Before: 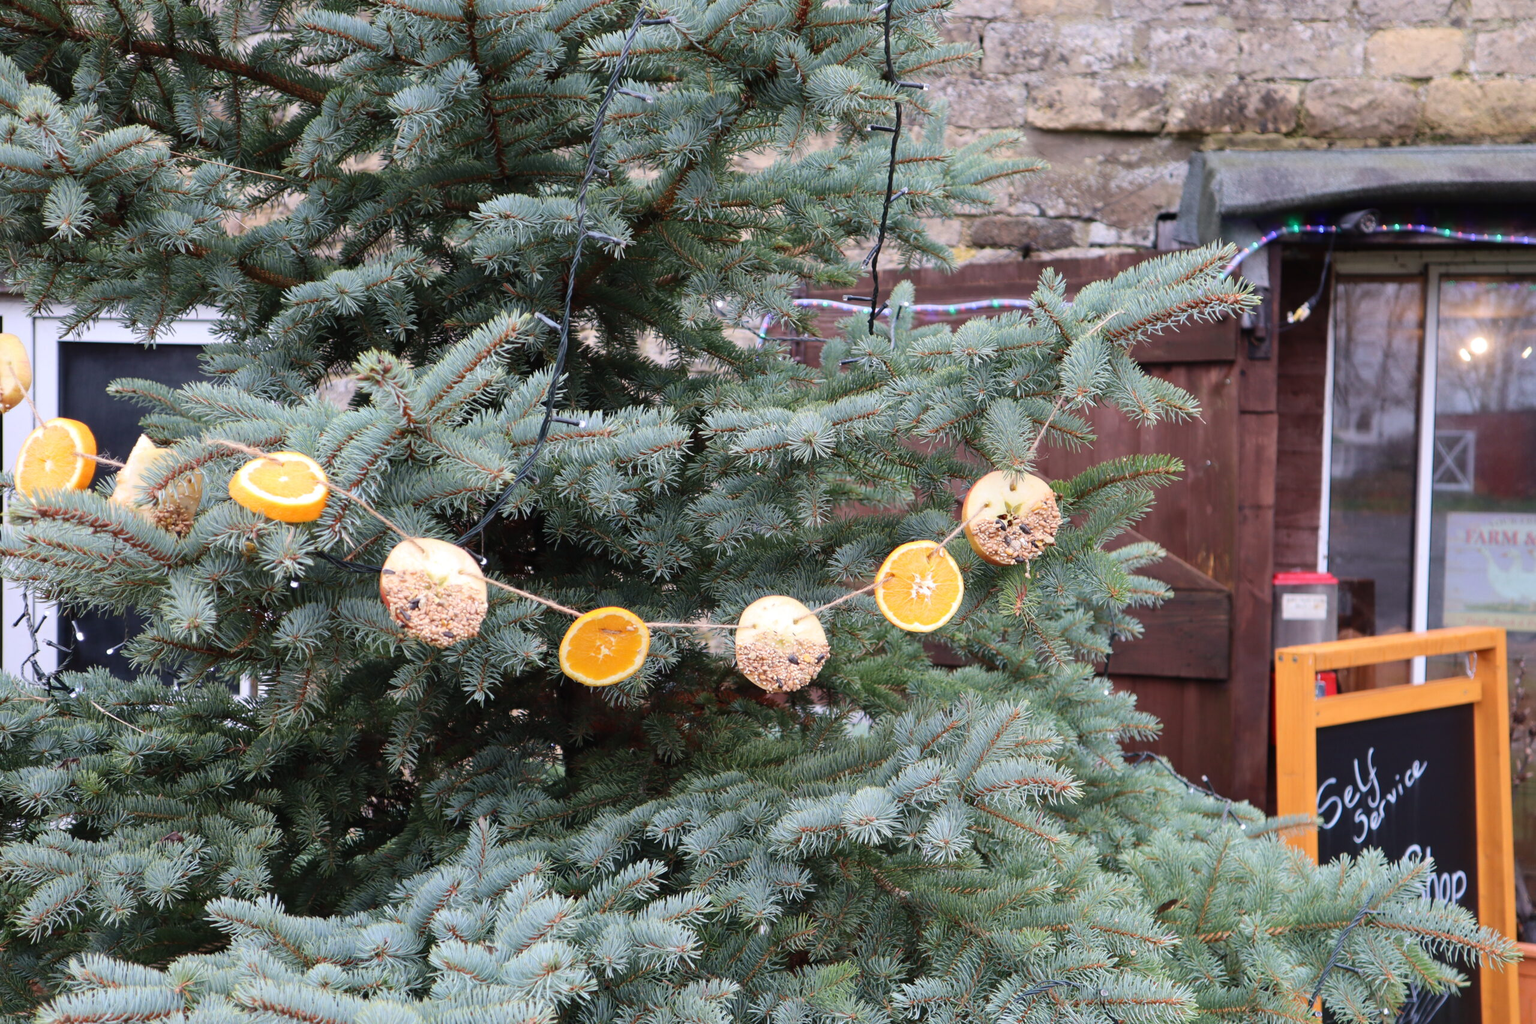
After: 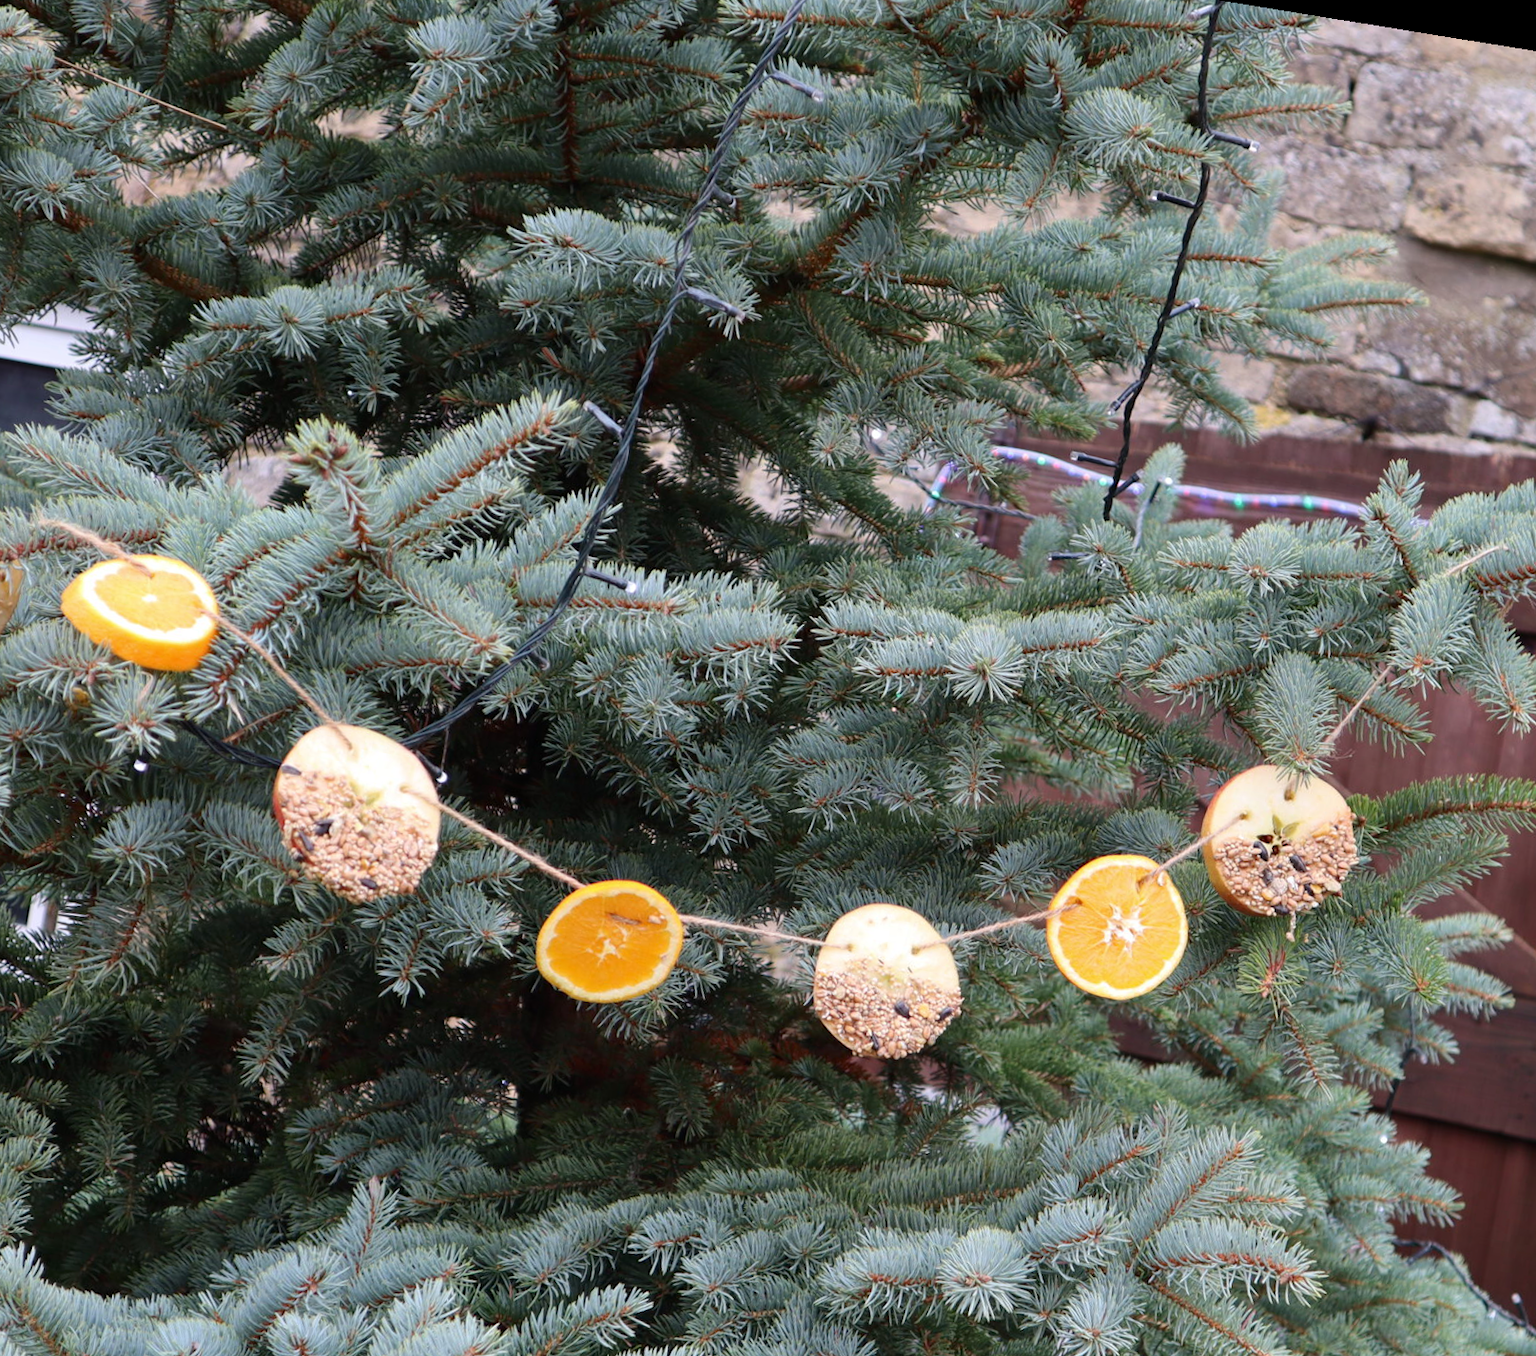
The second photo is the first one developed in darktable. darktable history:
rotate and perspective: rotation 9.12°, automatic cropping off
contrast brightness saturation: contrast 0.03, brightness -0.04
exposure: compensate highlight preservation false
crop: left 16.202%, top 11.208%, right 26.045%, bottom 20.557%
